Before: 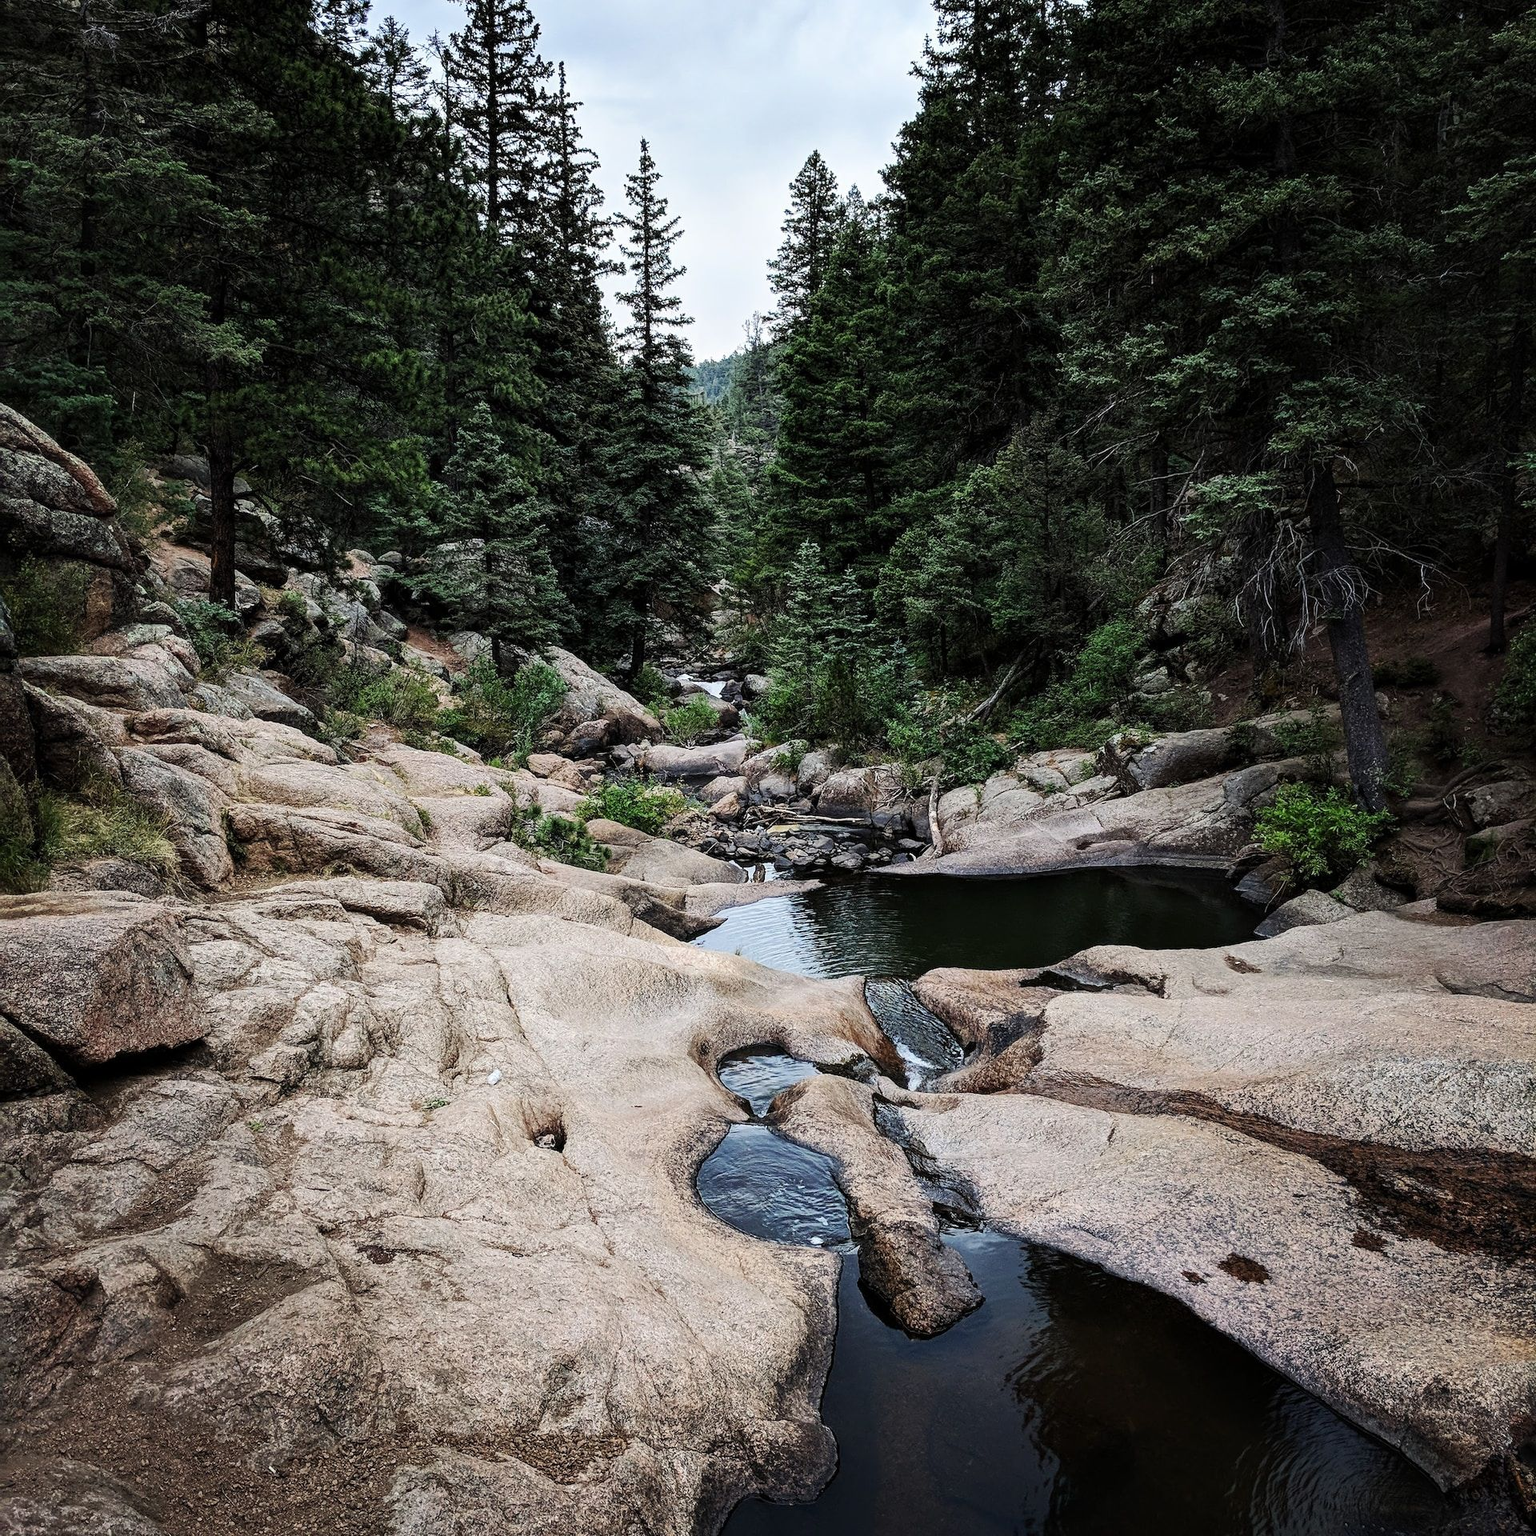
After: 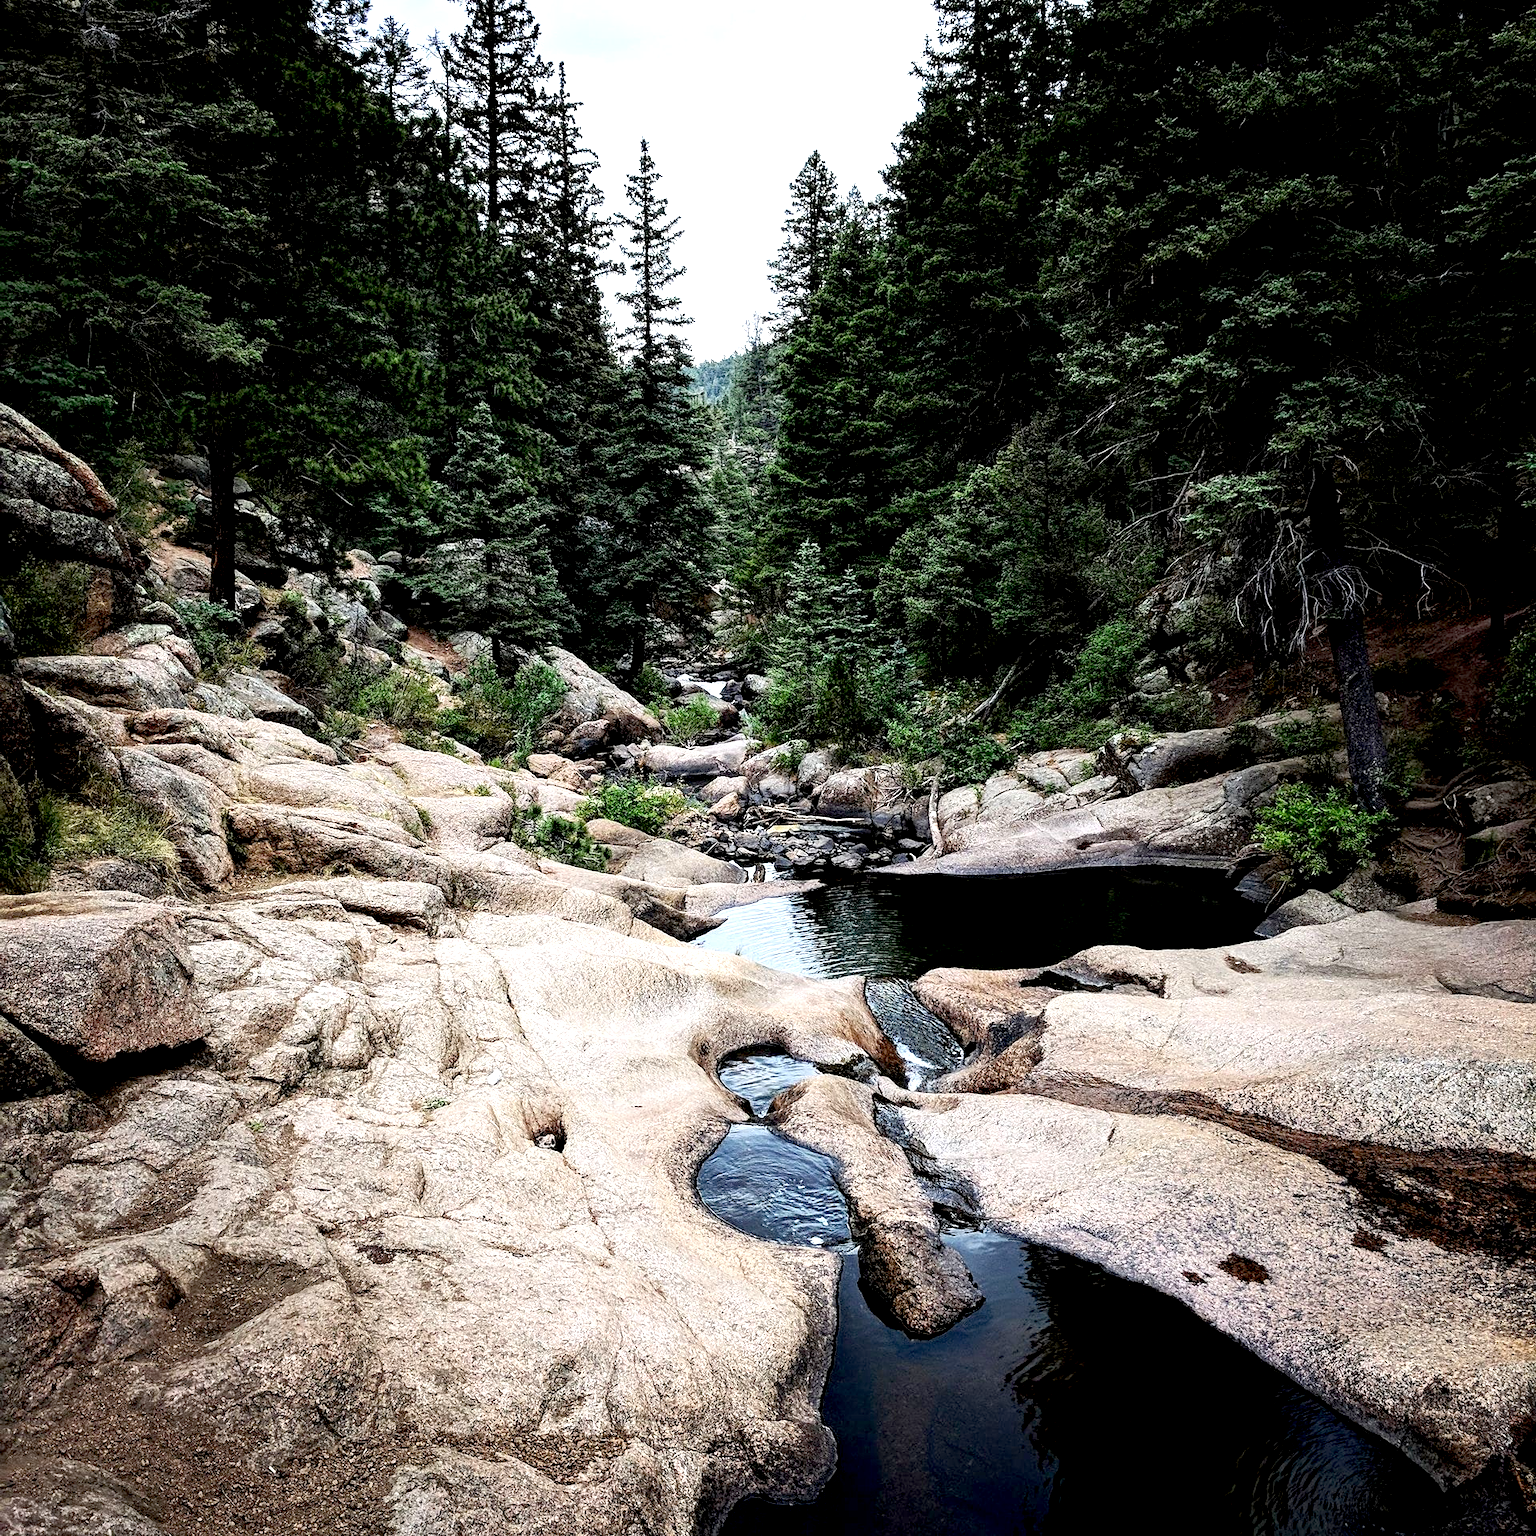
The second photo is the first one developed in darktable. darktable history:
exposure: black level correction 0.012, exposure 0.693 EV, compensate highlight preservation false
